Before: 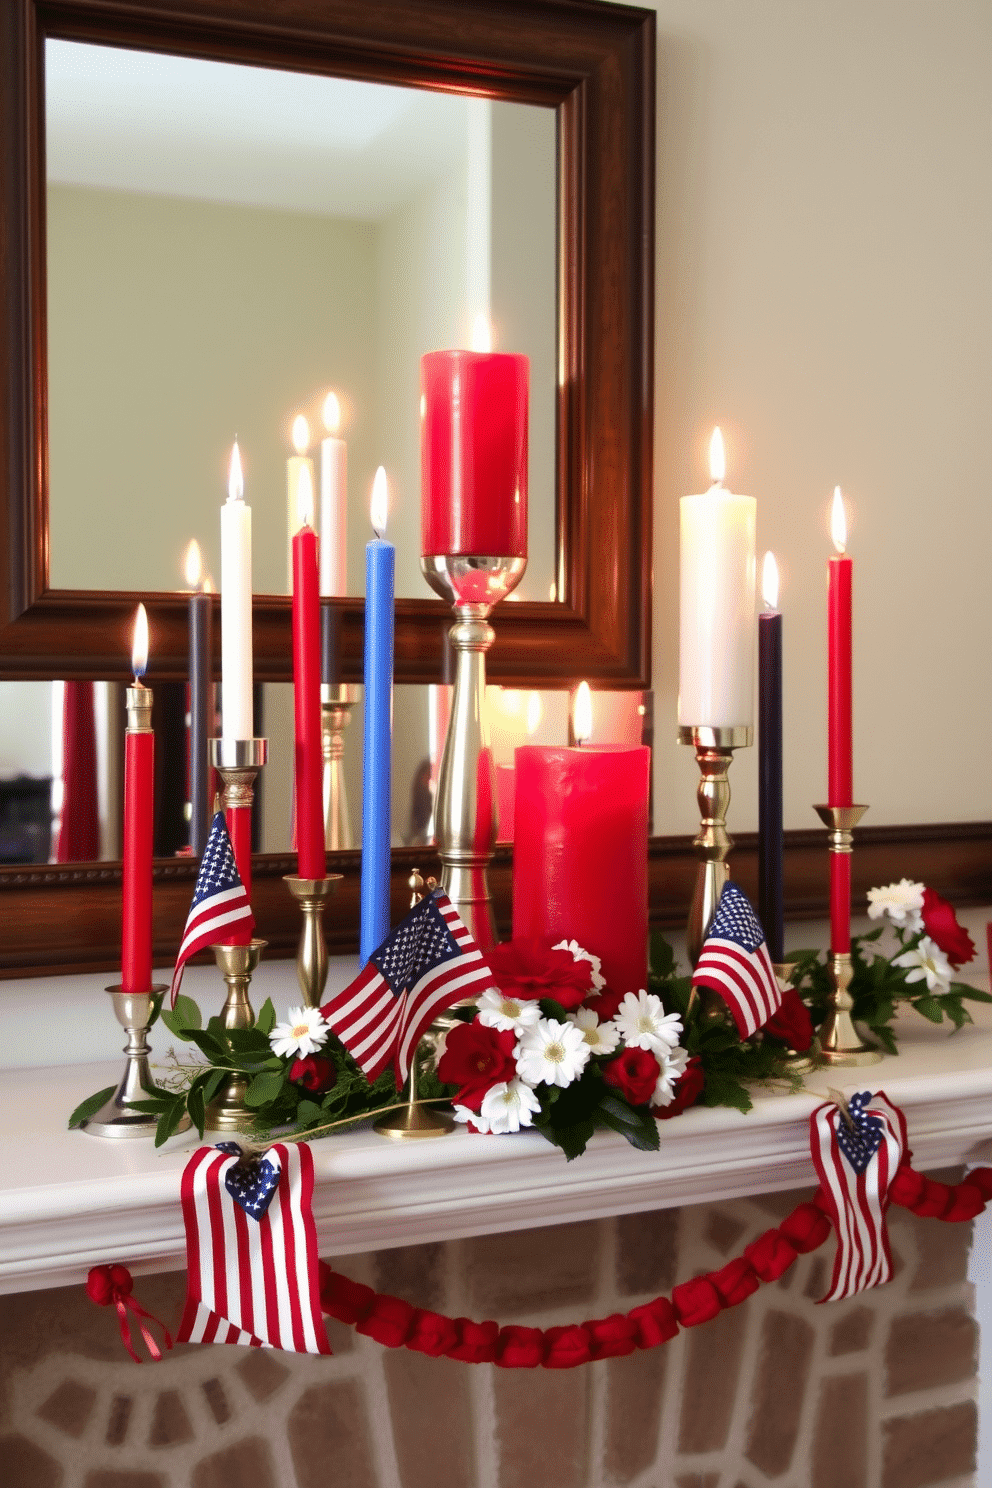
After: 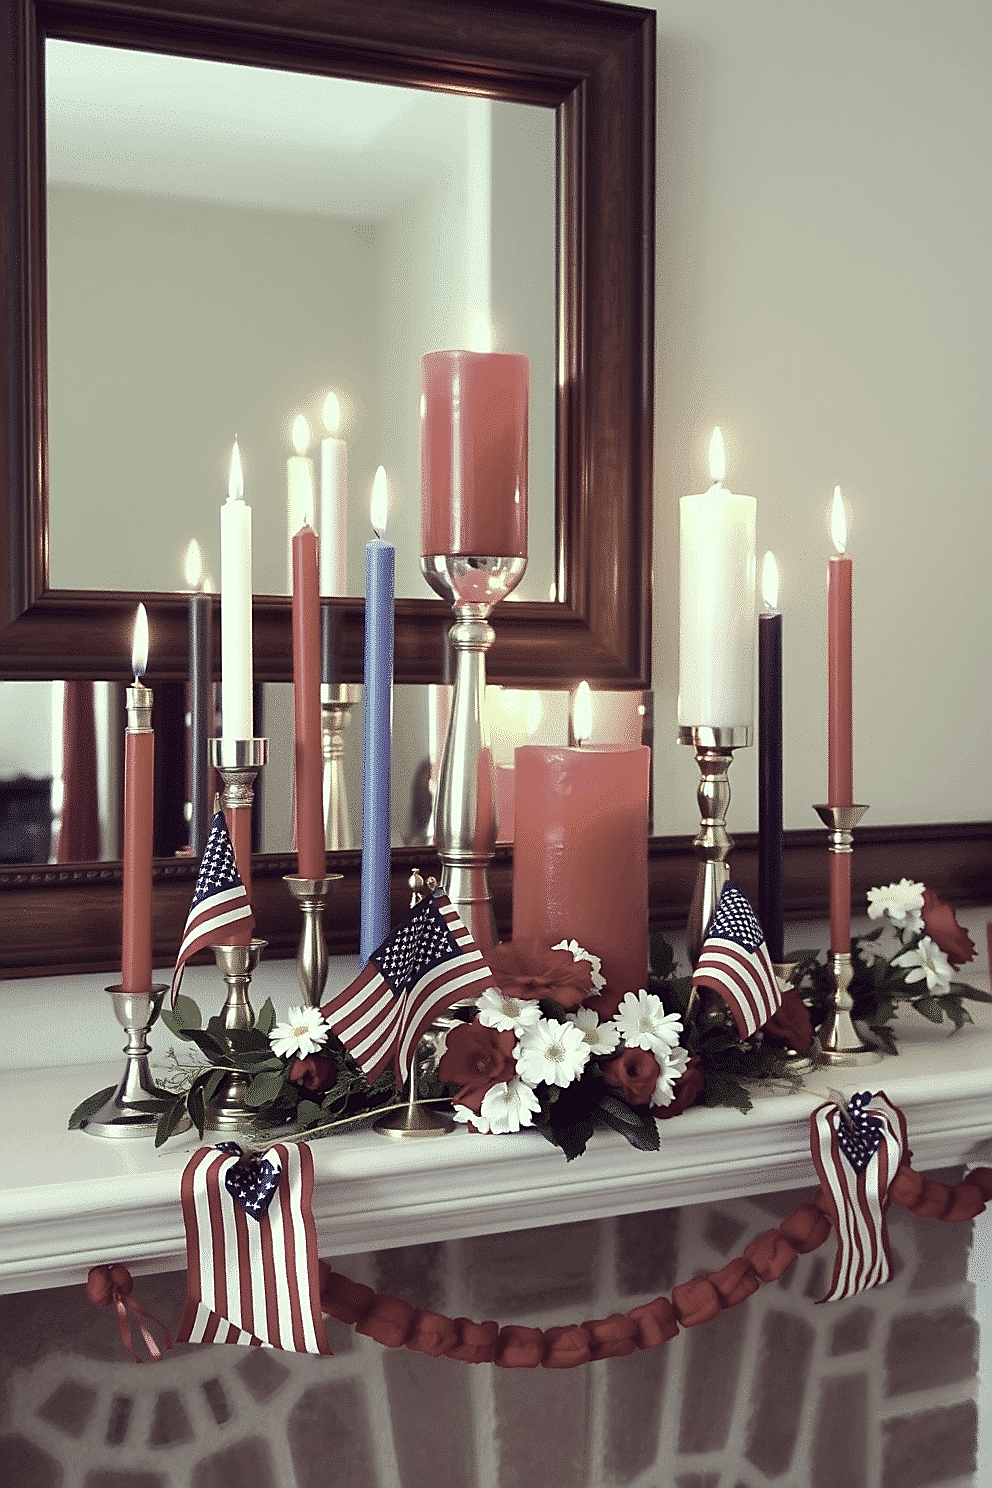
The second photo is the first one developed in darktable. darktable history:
sharpen: radius 1.415, amount 1.25, threshold 0.815
color correction: highlights a* -20.96, highlights b* 20.52, shadows a* 19.33, shadows b* -20.58, saturation 0.382
